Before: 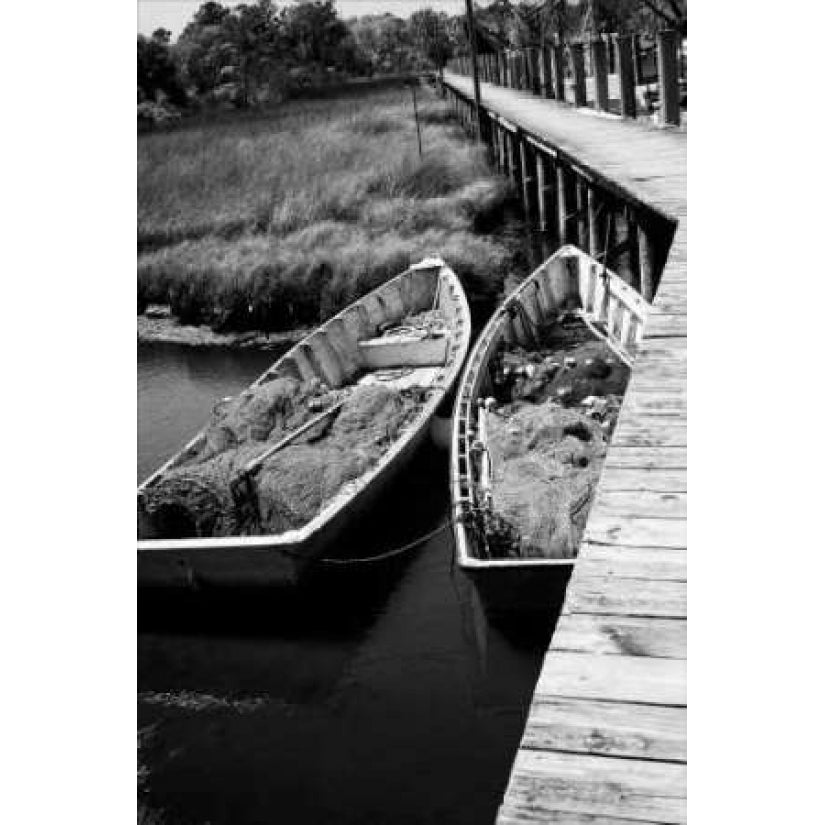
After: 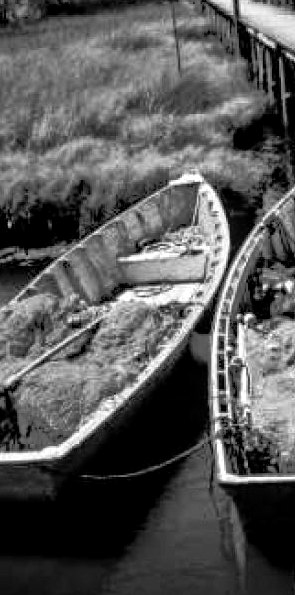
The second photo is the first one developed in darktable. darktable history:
crop and rotate: left 29.434%, top 10.203%, right 34.736%, bottom 17.654%
tone equalizer: -8 EV -0.511 EV, -7 EV -0.324 EV, -6 EV -0.07 EV, -5 EV 0.396 EV, -4 EV 0.968 EV, -3 EV 0.806 EV, -2 EV -0.006 EV, -1 EV 0.132 EV, +0 EV -0.019 EV
local contrast: detail 130%
